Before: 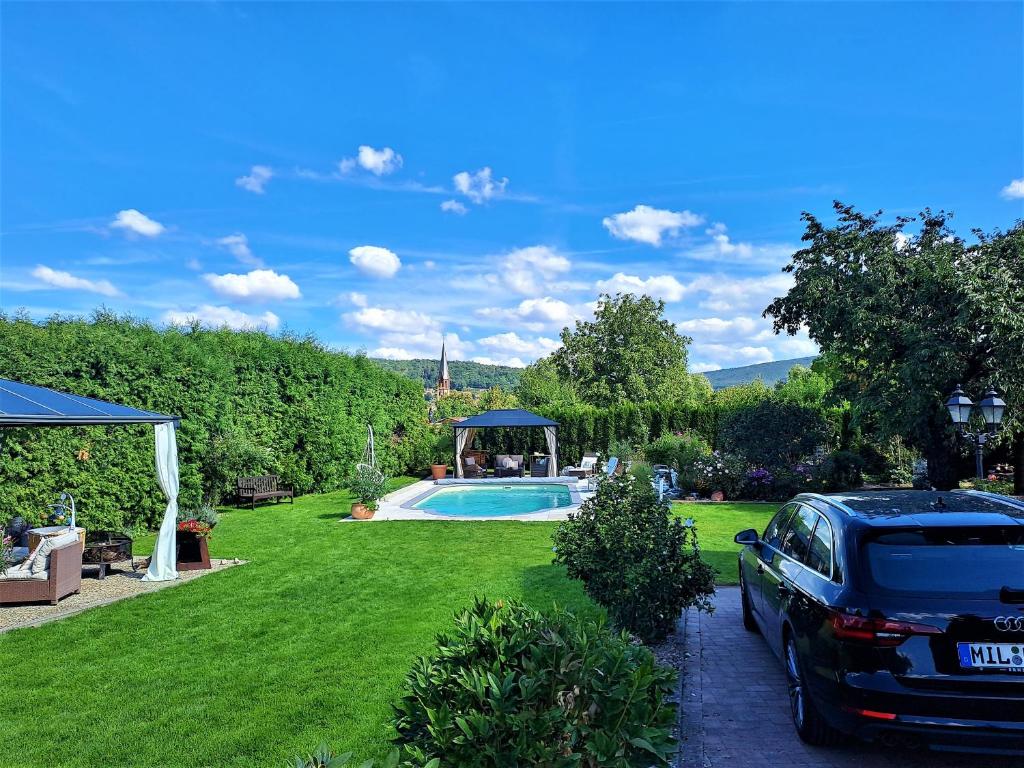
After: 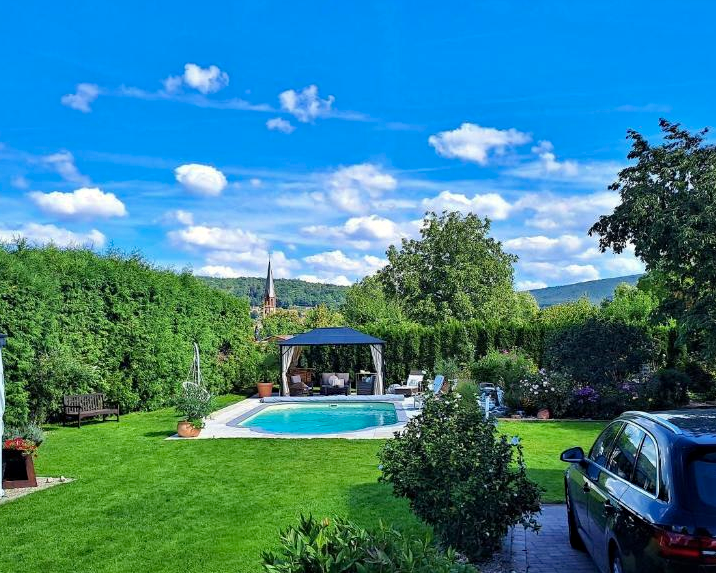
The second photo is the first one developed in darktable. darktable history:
crop and rotate: left 17.034%, top 10.801%, right 13.018%, bottom 14.485%
exposure: exposure -0.042 EV, compensate highlight preservation false
haze removal: strength 0.297, distance 0.244, compatibility mode true, adaptive false
